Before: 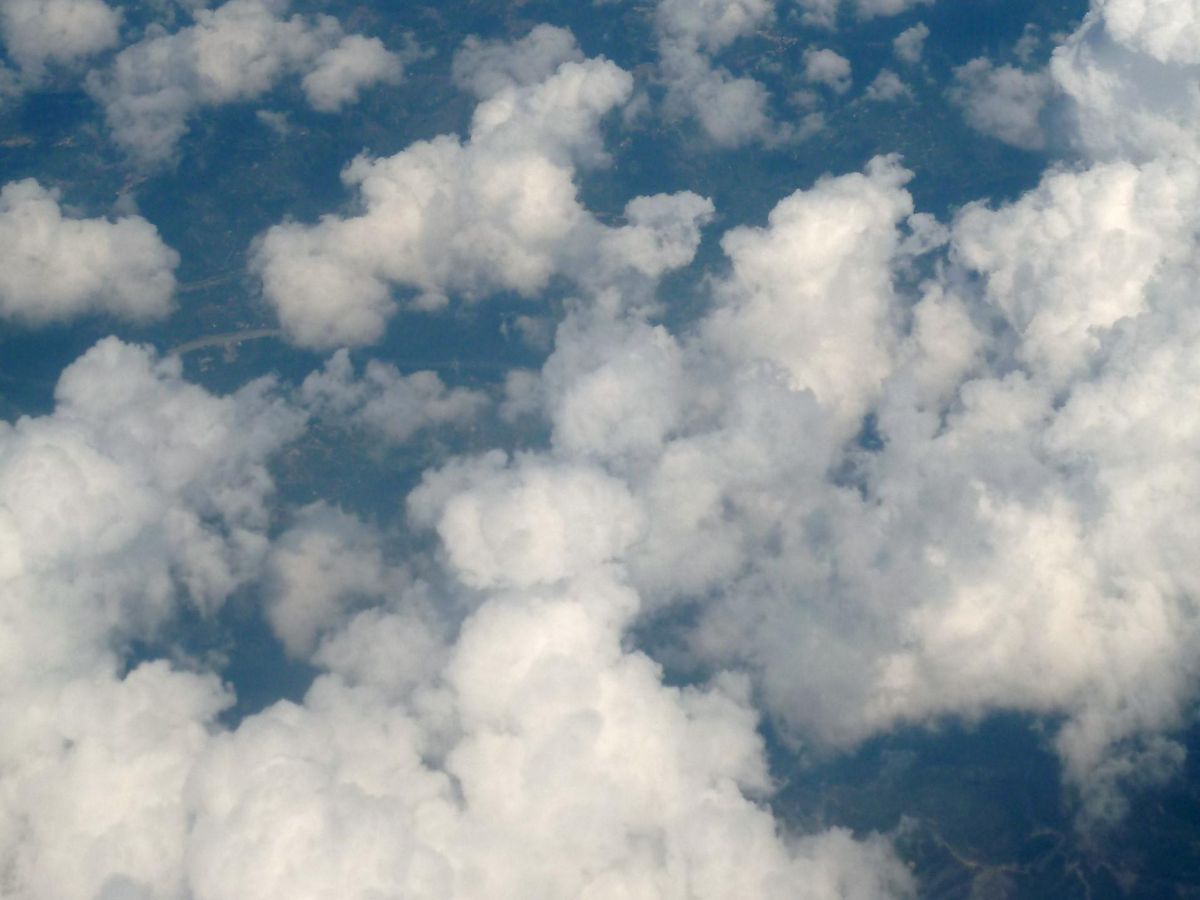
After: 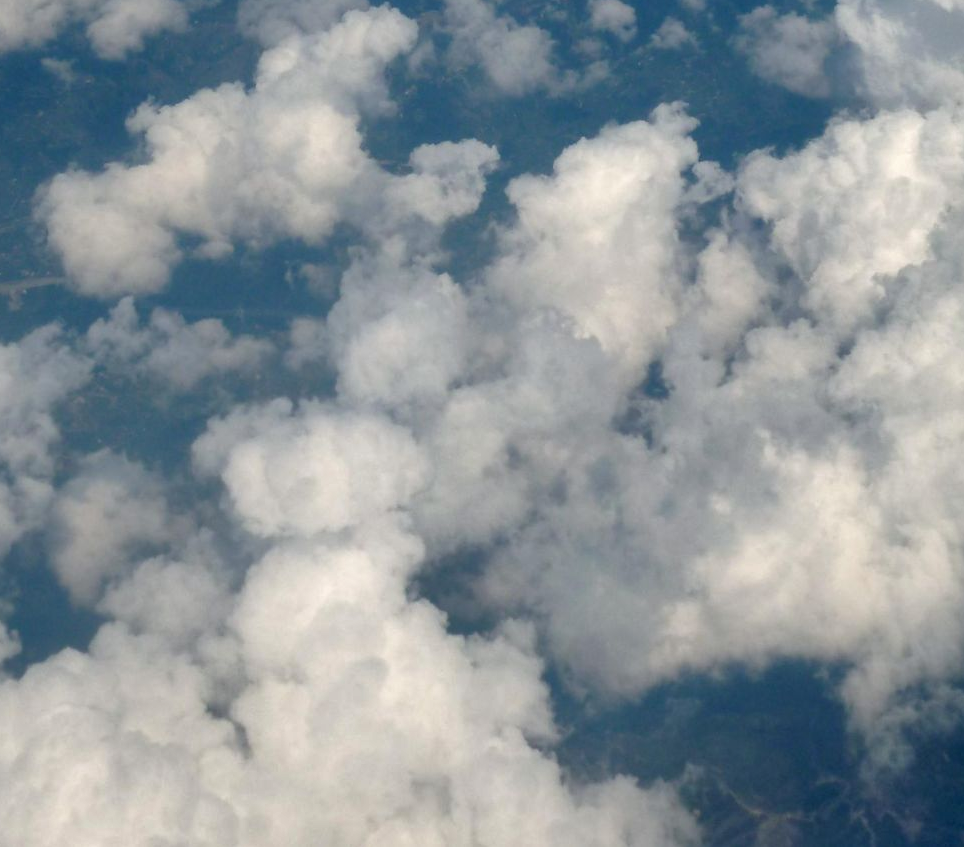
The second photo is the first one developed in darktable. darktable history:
shadows and highlights: highlights color adjustment 49.38%, soften with gaussian
crop and rotate: left 17.987%, top 5.839%, right 1.665%
